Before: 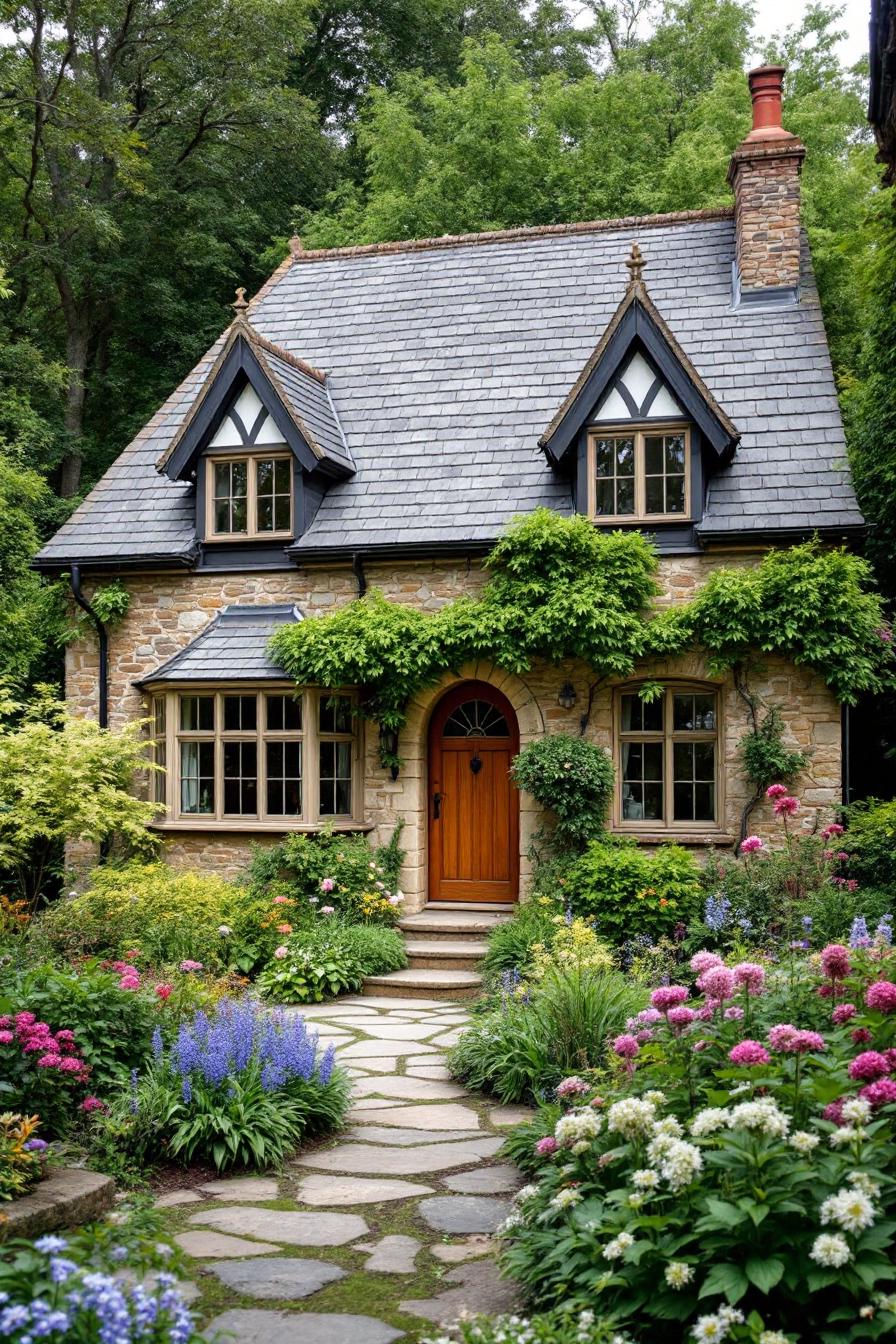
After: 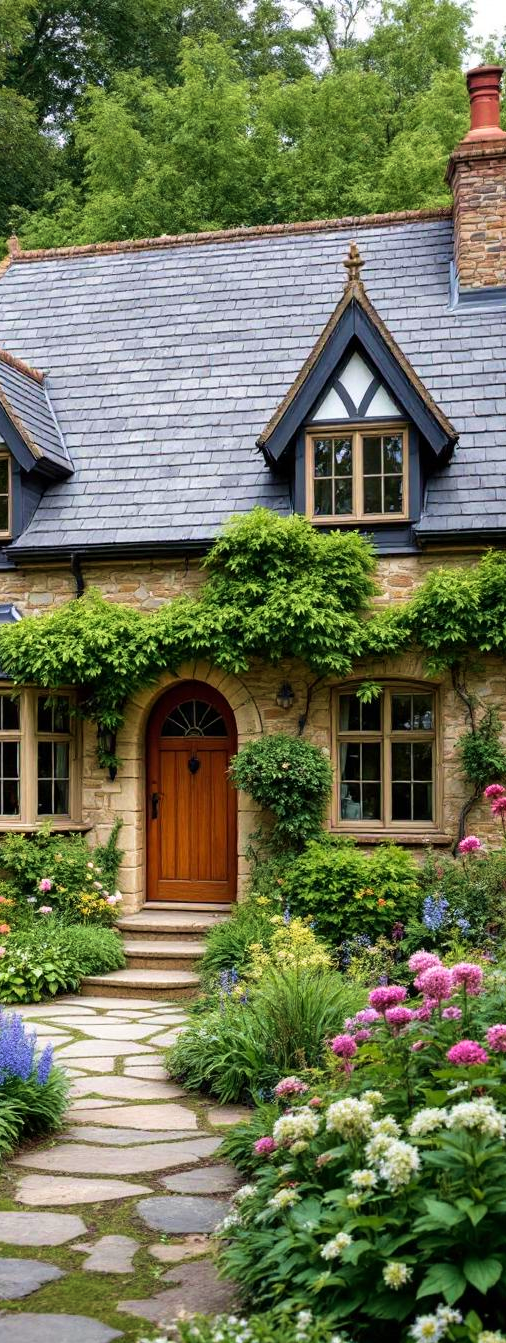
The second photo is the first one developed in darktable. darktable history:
velvia: strength 44.37%
crop: left 31.53%, top 0.011%, right 11.977%
